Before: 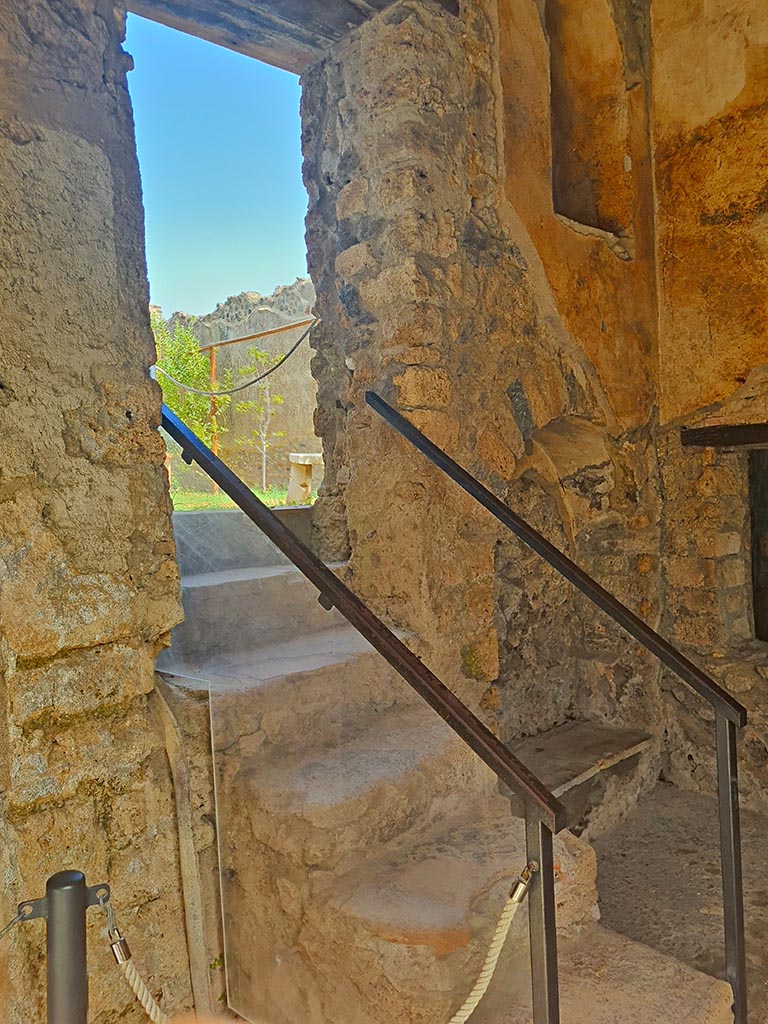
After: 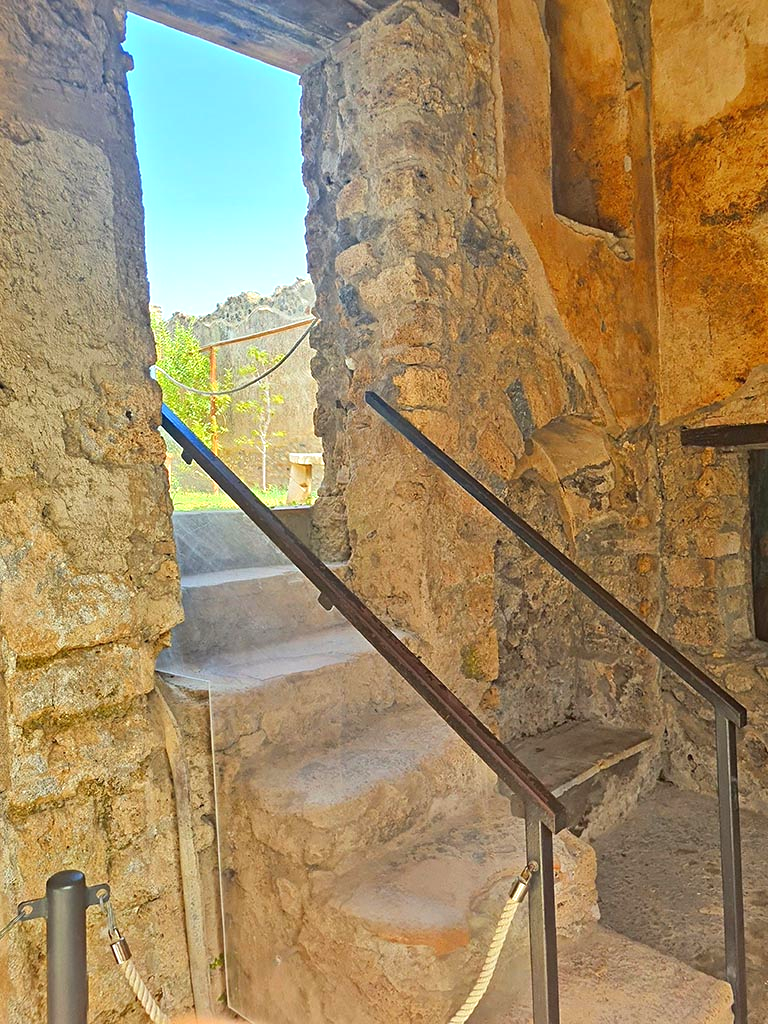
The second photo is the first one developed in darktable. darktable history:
exposure: black level correction 0, exposure 0.7 EV, compensate exposure bias true, compensate highlight preservation false
white balance: emerald 1
